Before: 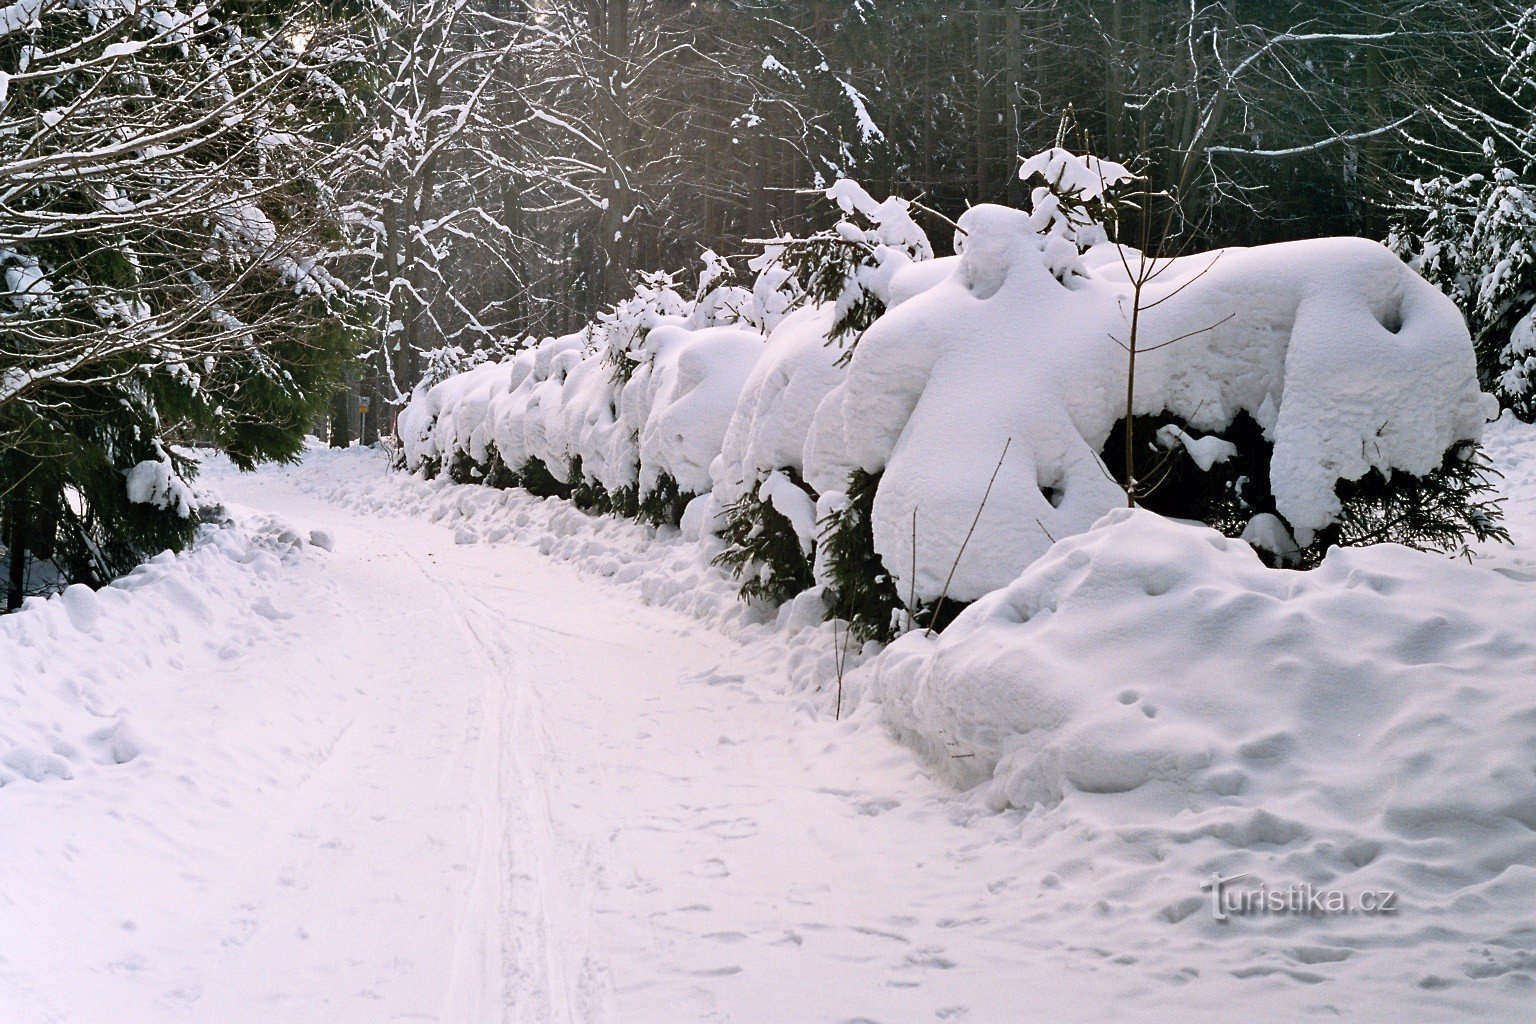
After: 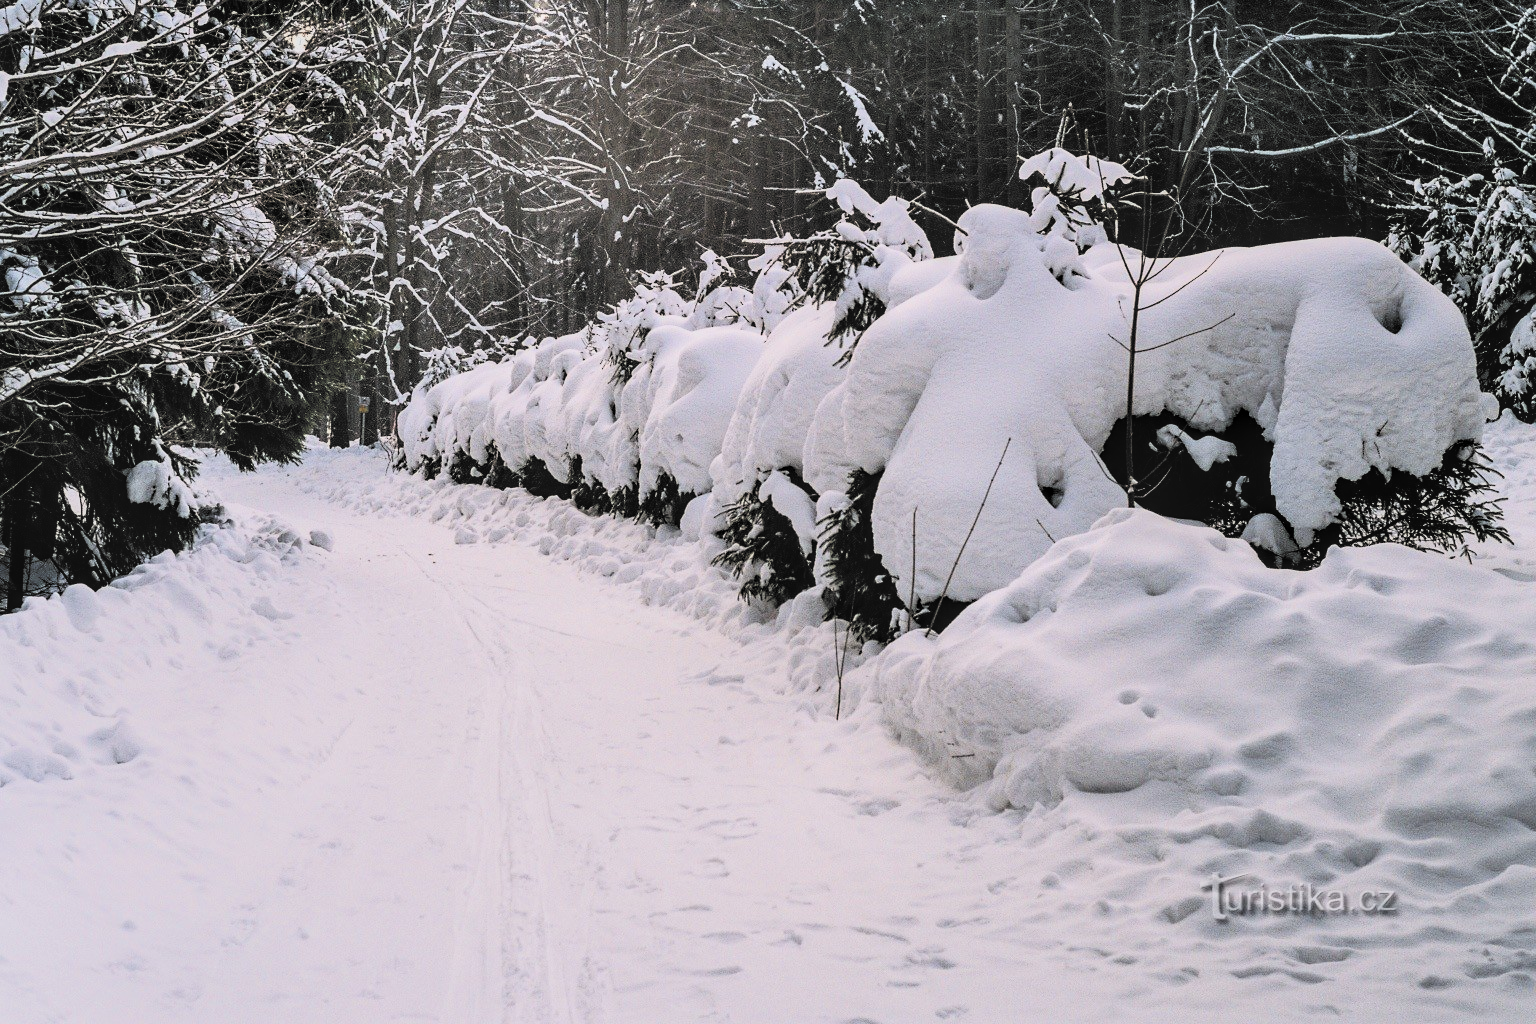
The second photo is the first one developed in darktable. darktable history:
filmic rgb: black relative exposure -5.02 EV, white relative exposure 3.52 EV, hardness 3.17, contrast 1.499, highlights saturation mix -49.48%, color science v6 (2022)
exposure: black level correction -0.025, exposure -0.121 EV, compensate highlight preservation false
local contrast: on, module defaults
